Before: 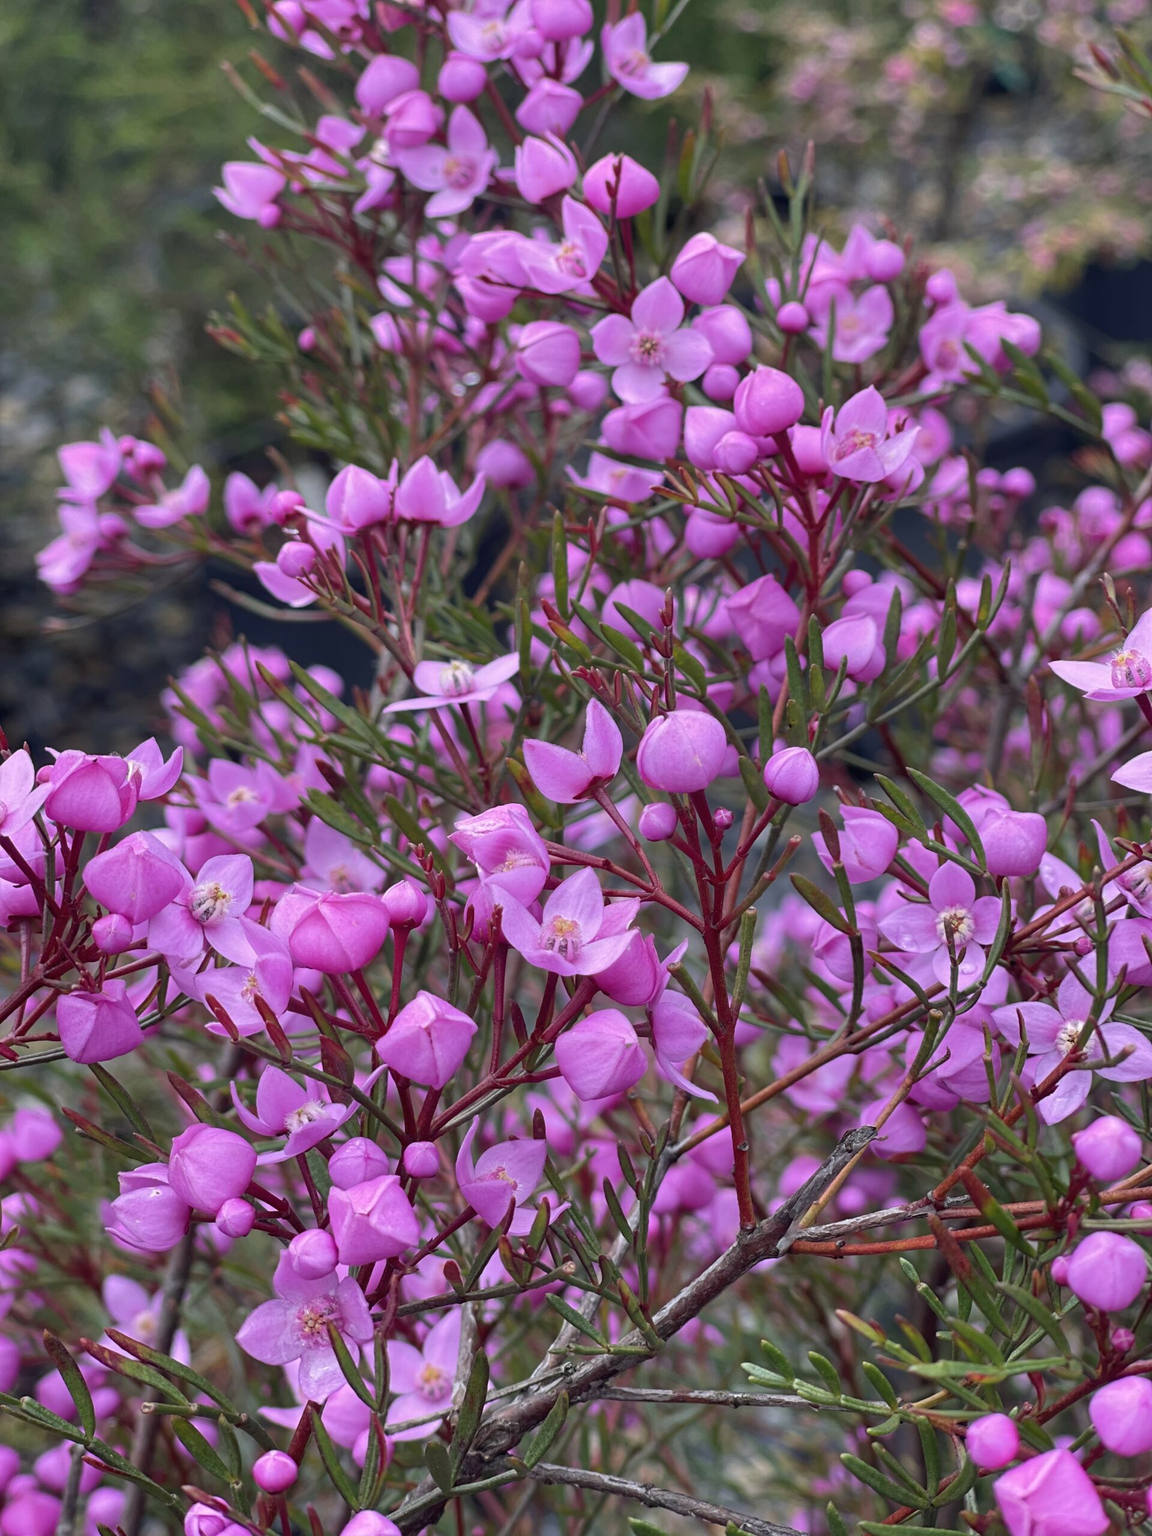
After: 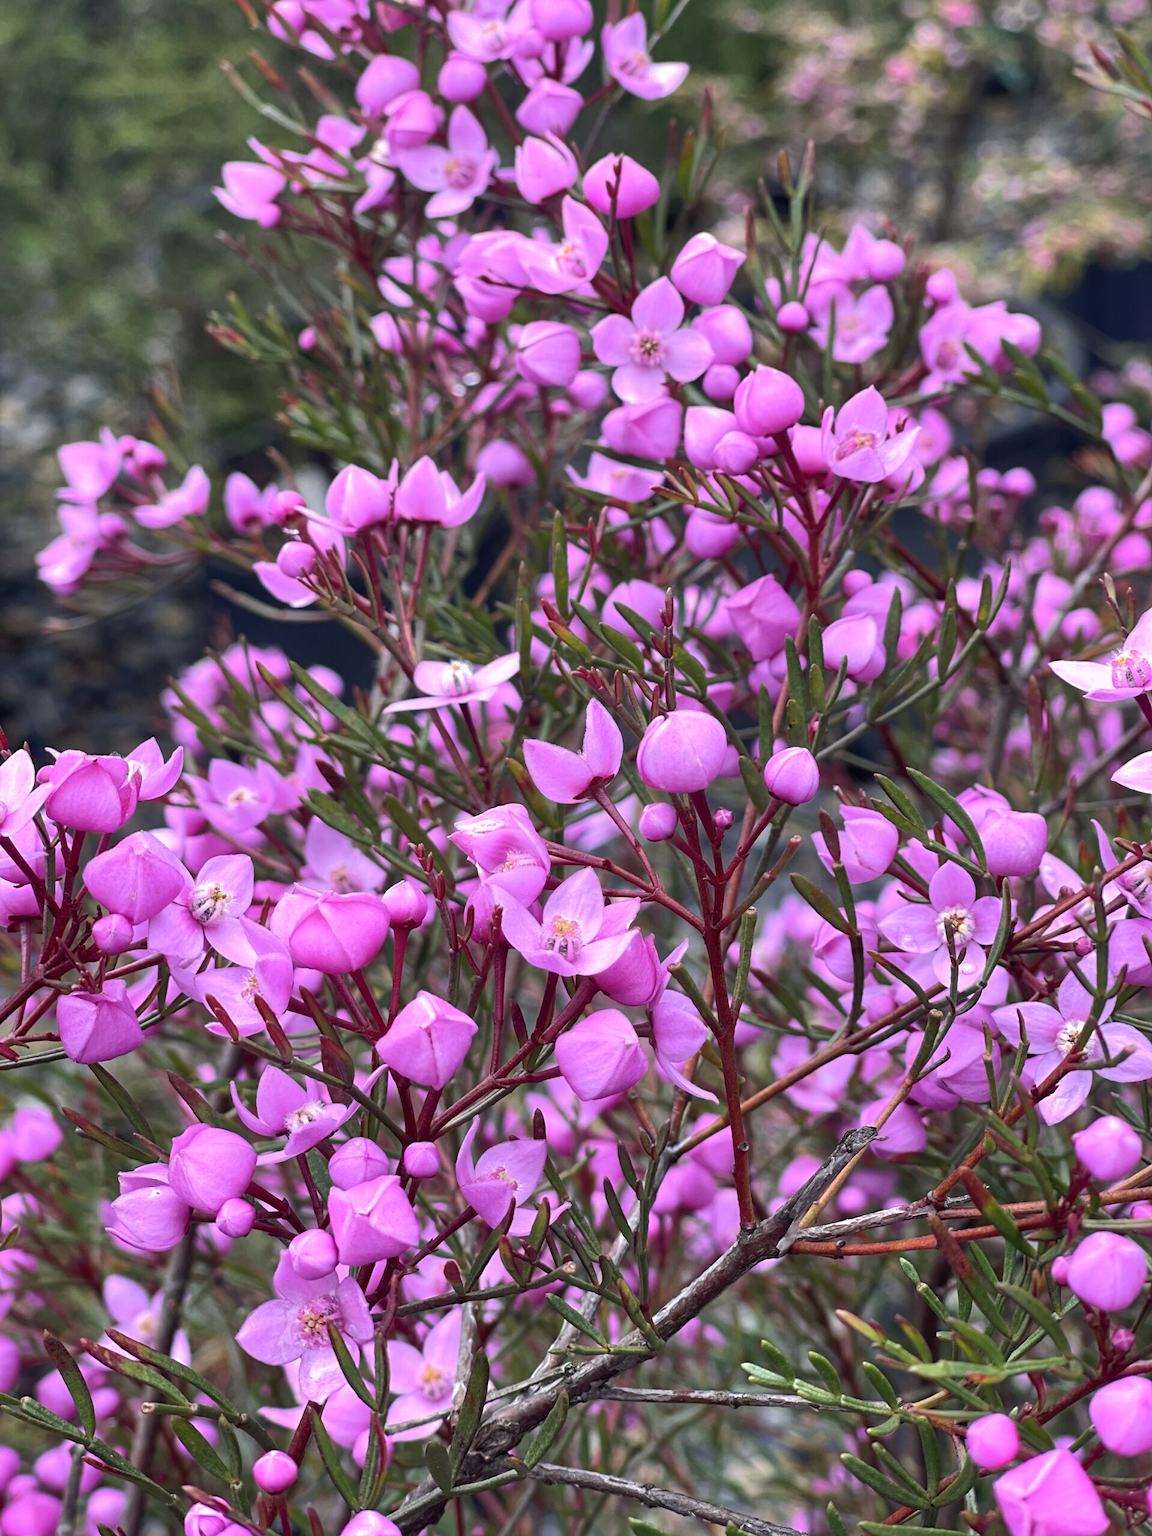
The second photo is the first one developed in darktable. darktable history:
tone equalizer: -8 EV -0.773 EV, -7 EV -0.697 EV, -6 EV -0.614 EV, -5 EV -0.412 EV, -3 EV 0.396 EV, -2 EV 0.6 EV, -1 EV 0.679 EV, +0 EV 0.755 EV, edges refinement/feathering 500, mask exposure compensation -1.57 EV, preserve details no
shadows and highlights: on, module defaults
